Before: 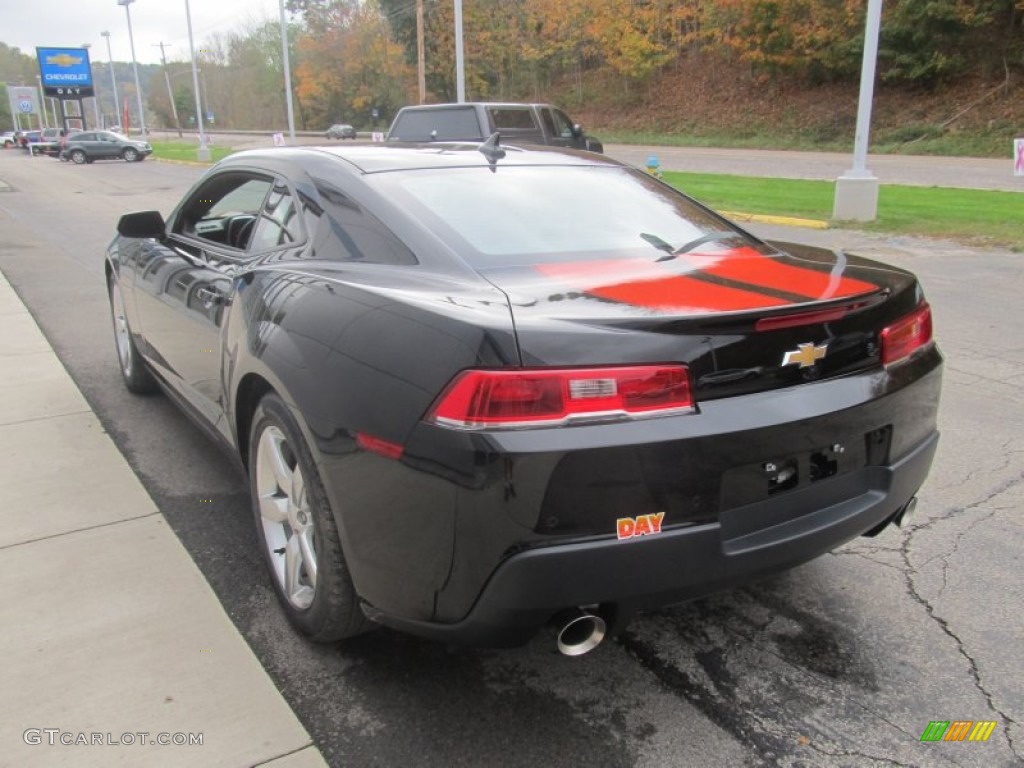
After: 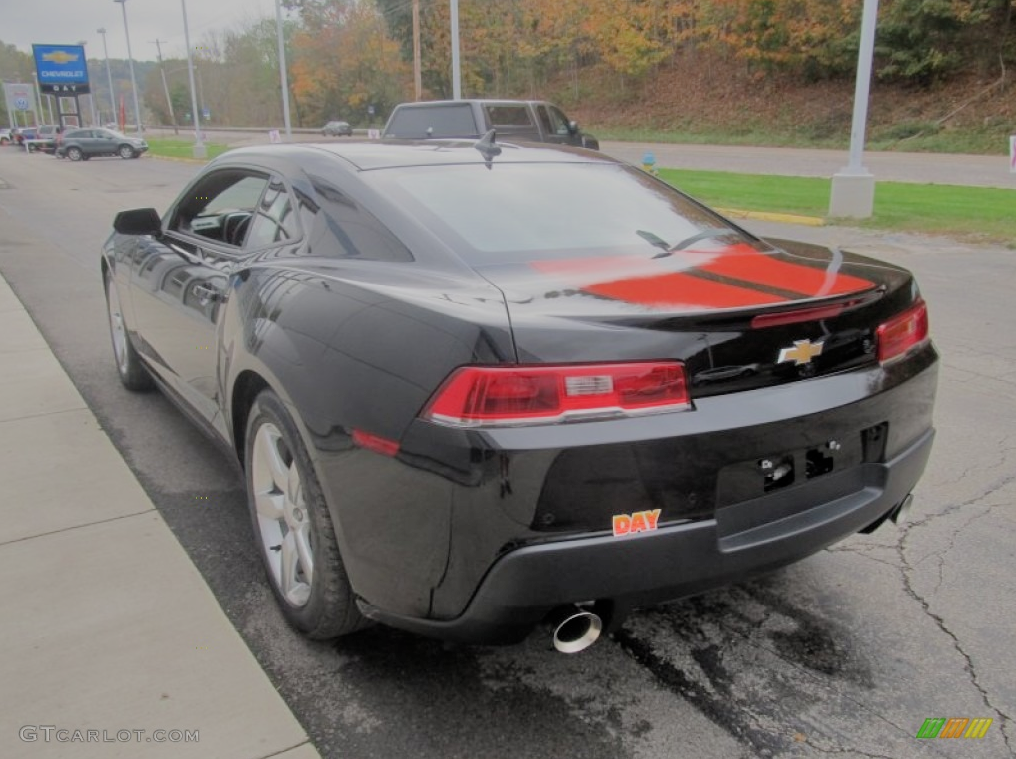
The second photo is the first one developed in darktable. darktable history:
filmic rgb: black relative exposure -8.88 EV, white relative exposure 4.99 EV, target black luminance 0%, hardness 3.78, latitude 66.45%, contrast 0.817, highlights saturation mix 10.83%, shadows ↔ highlights balance 20.33%
crop: left 0.477%, top 0.505%, right 0.242%, bottom 0.566%
shadows and highlights: low approximation 0.01, soften with gaussian
